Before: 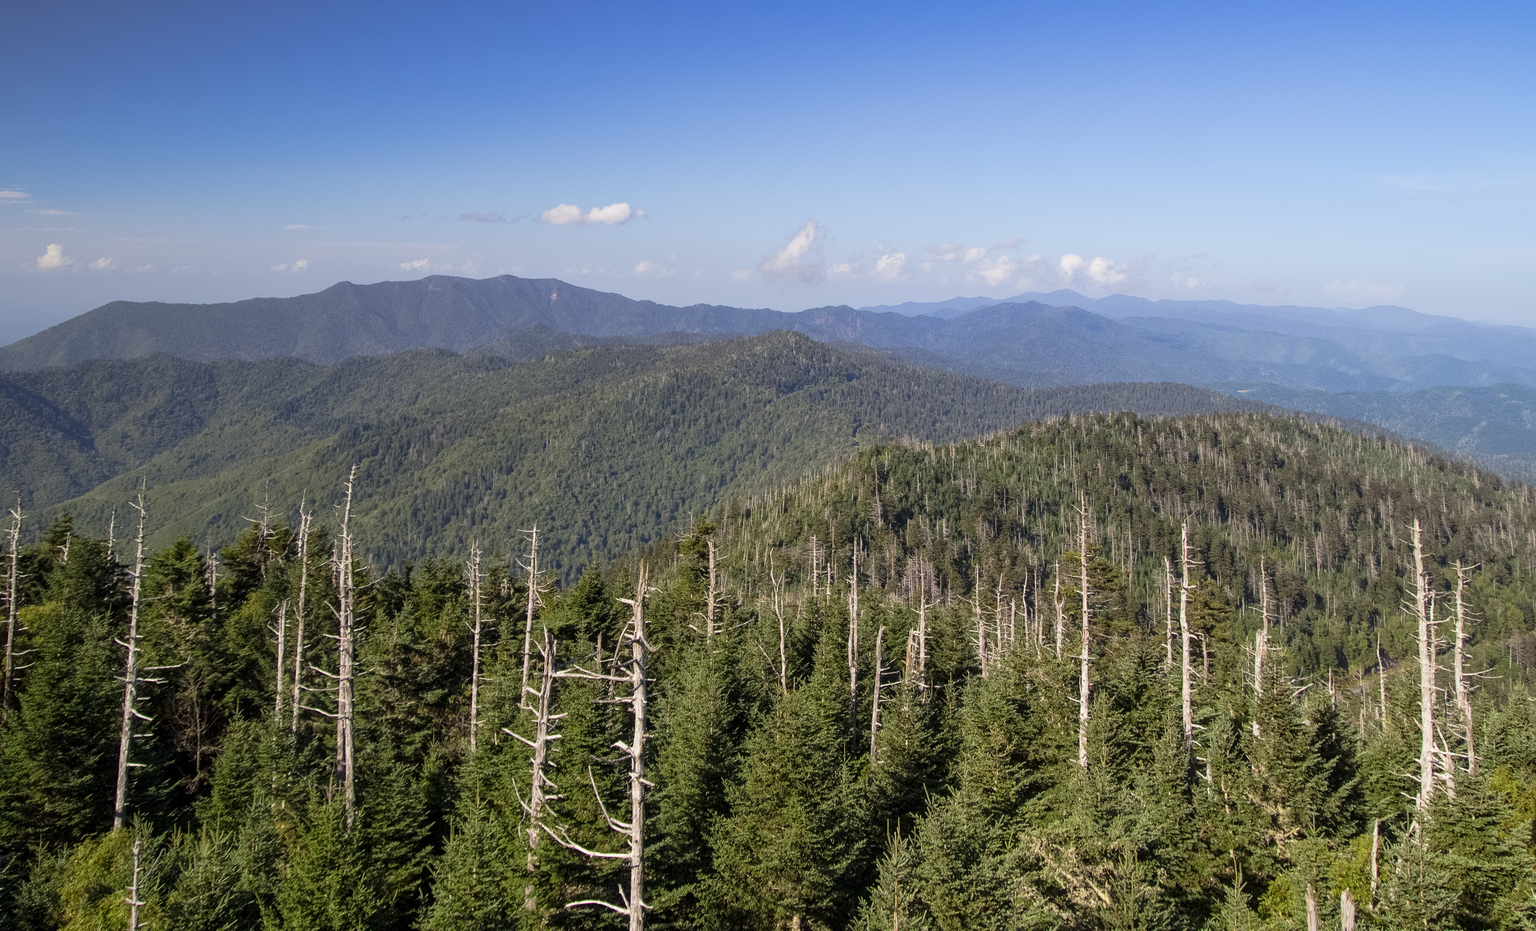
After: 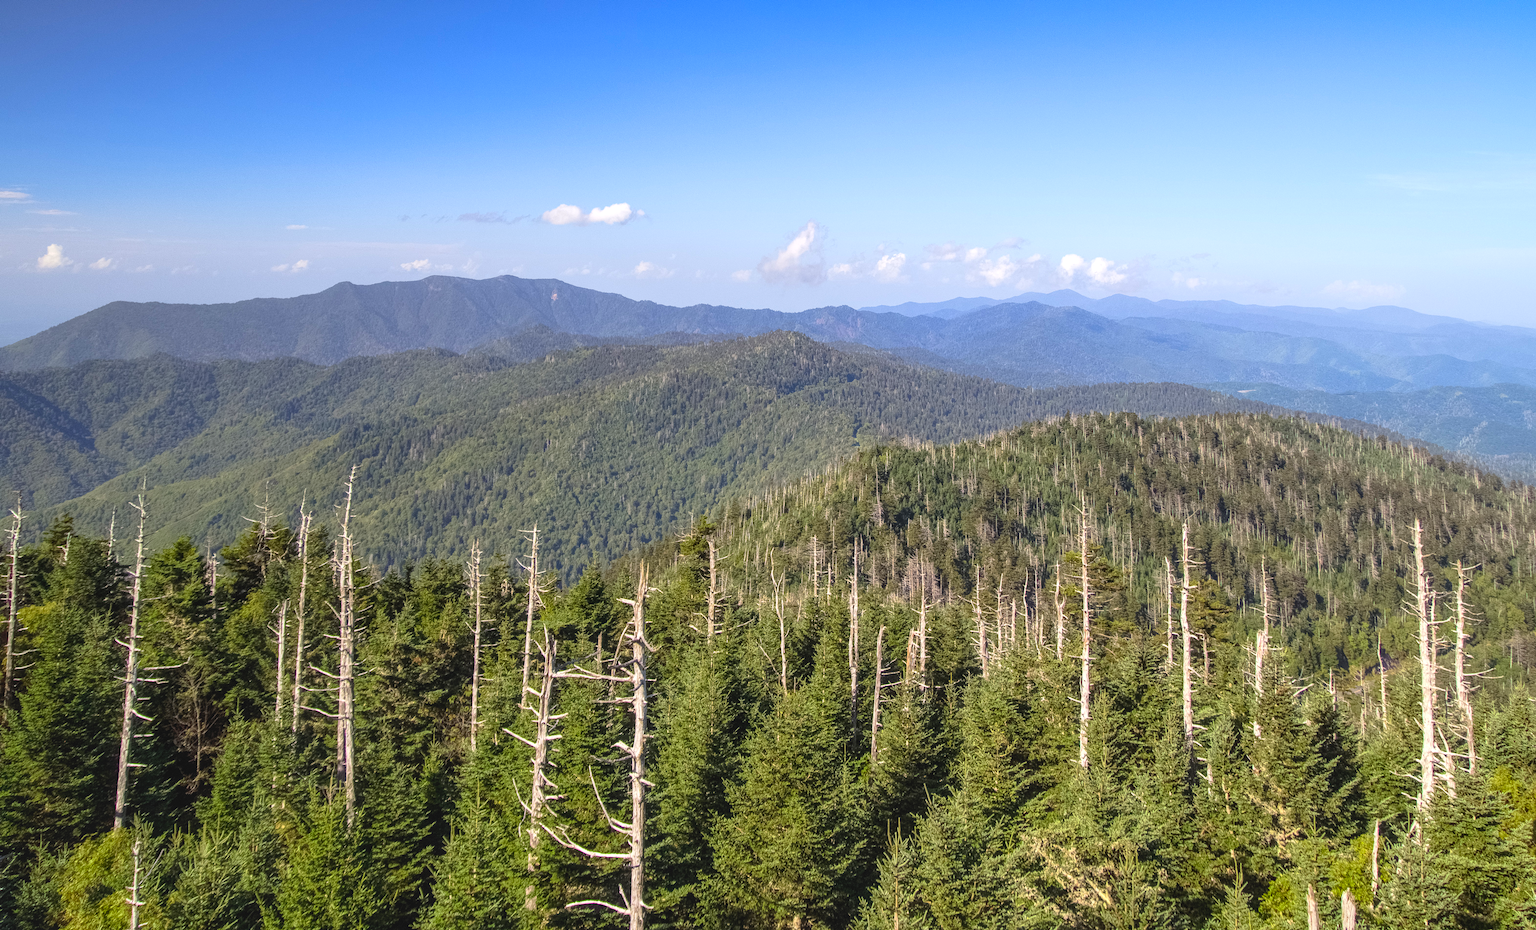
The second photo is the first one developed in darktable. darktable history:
local contrast: detail 130%
contrast brightness saturation: contrast -0.188, saturation 0.189
exposure: exposure 0.607 EV, compensate highlight preservation false
